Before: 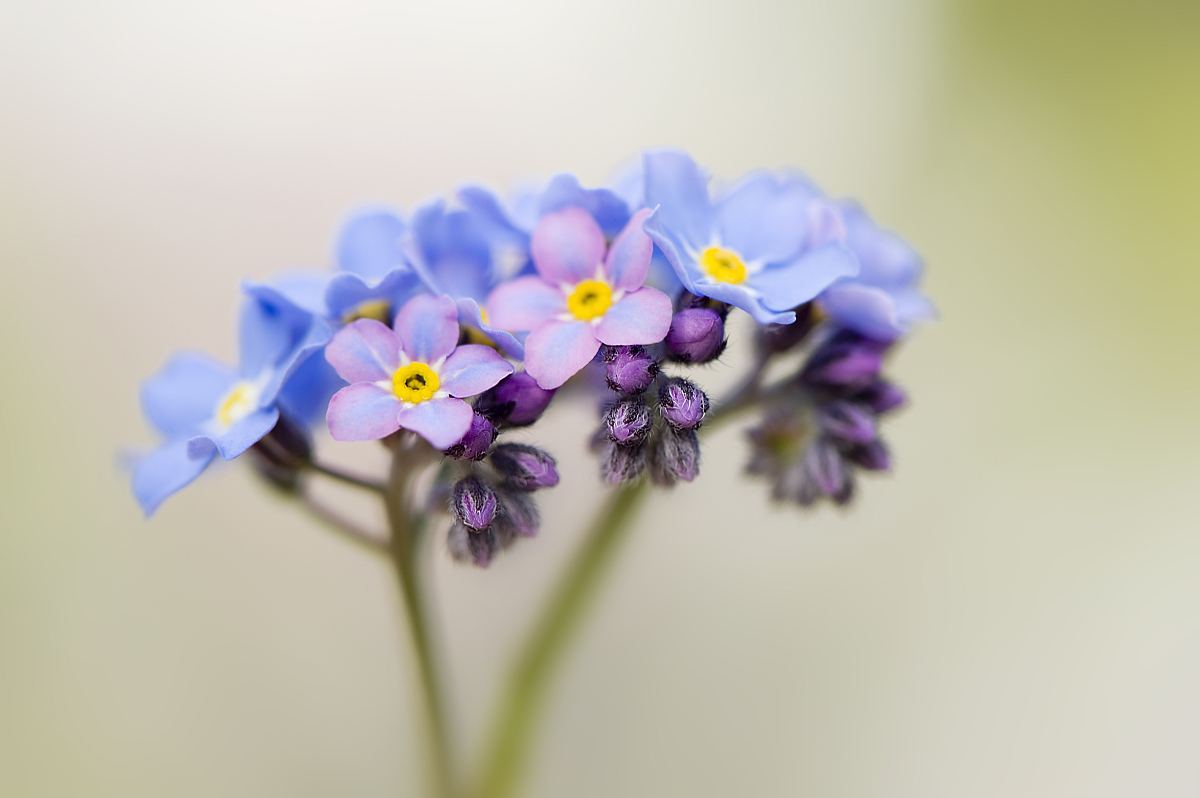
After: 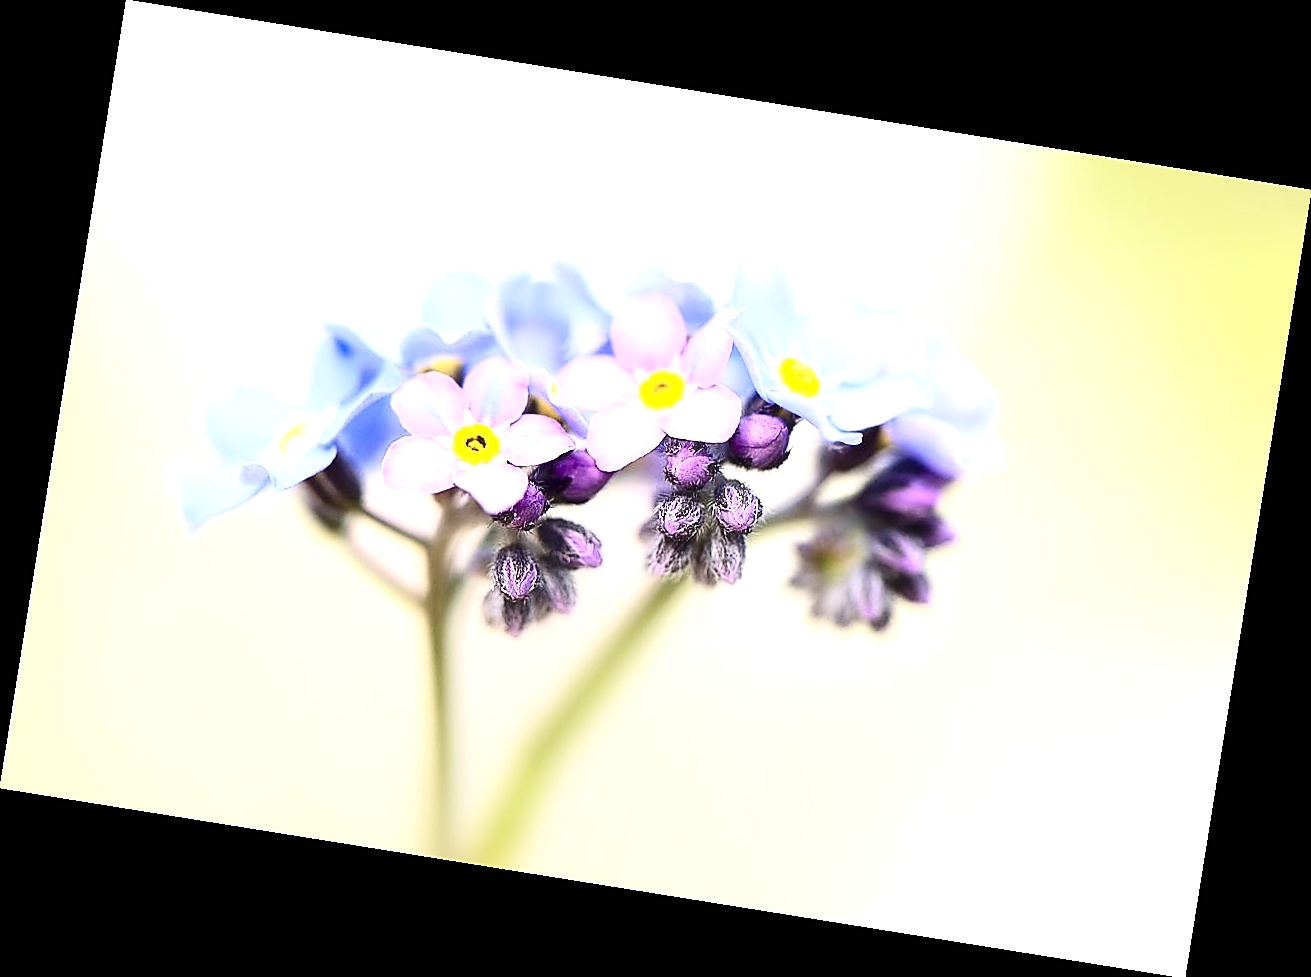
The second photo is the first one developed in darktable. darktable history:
haze removal: strength -0.1, adaptive false
exposure: black level correction 0, exposure 1.1 EV, compensate highlight preservation false
rotate and perspective: rotation 9.12°, automatic cropping off
sharpen: radius 1.4, amount 1.25, threshold 0.7
contrast brightness saturation: contrast 0.28
